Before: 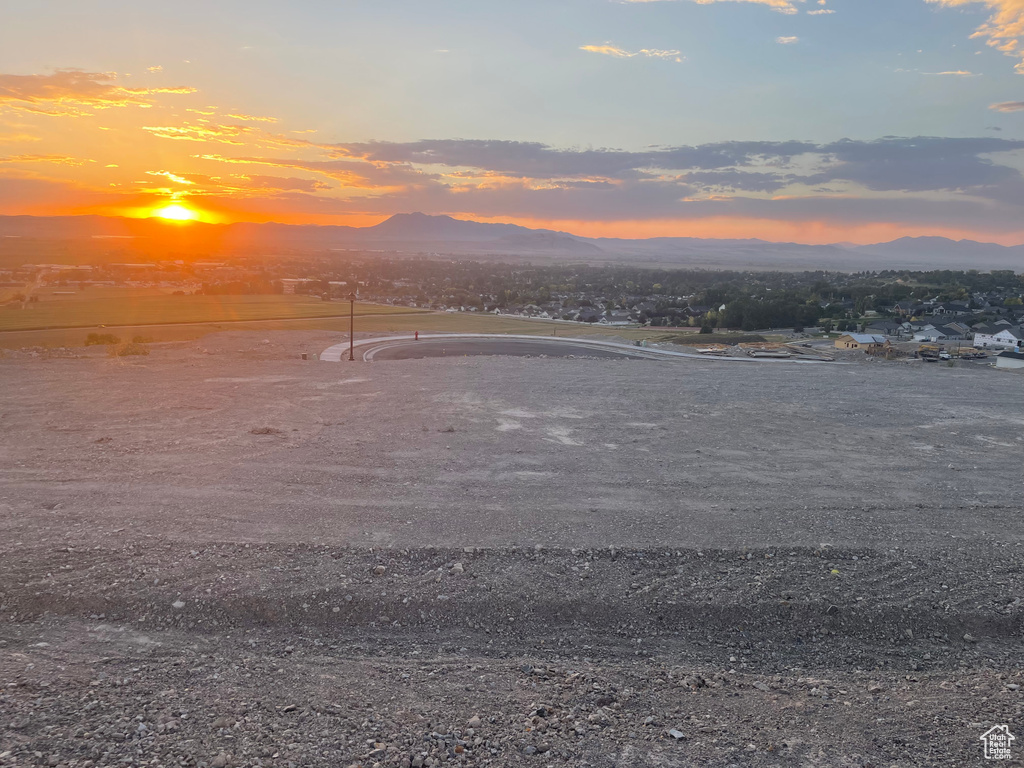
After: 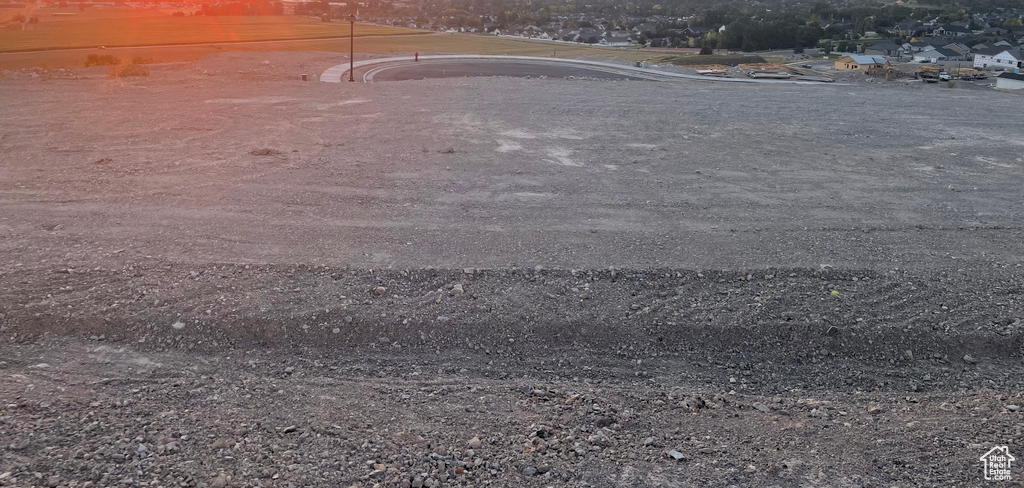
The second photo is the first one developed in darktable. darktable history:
crop and rotate: top 36.435%
color zones: curves: ch1 [(0.239, 0.552) (0.75, 0.5)]; ch2 [(0.25, 0.462) (0.749, 0.457)], mix 25.94%
levels: levels [0.073, 0.497, 0.972]
